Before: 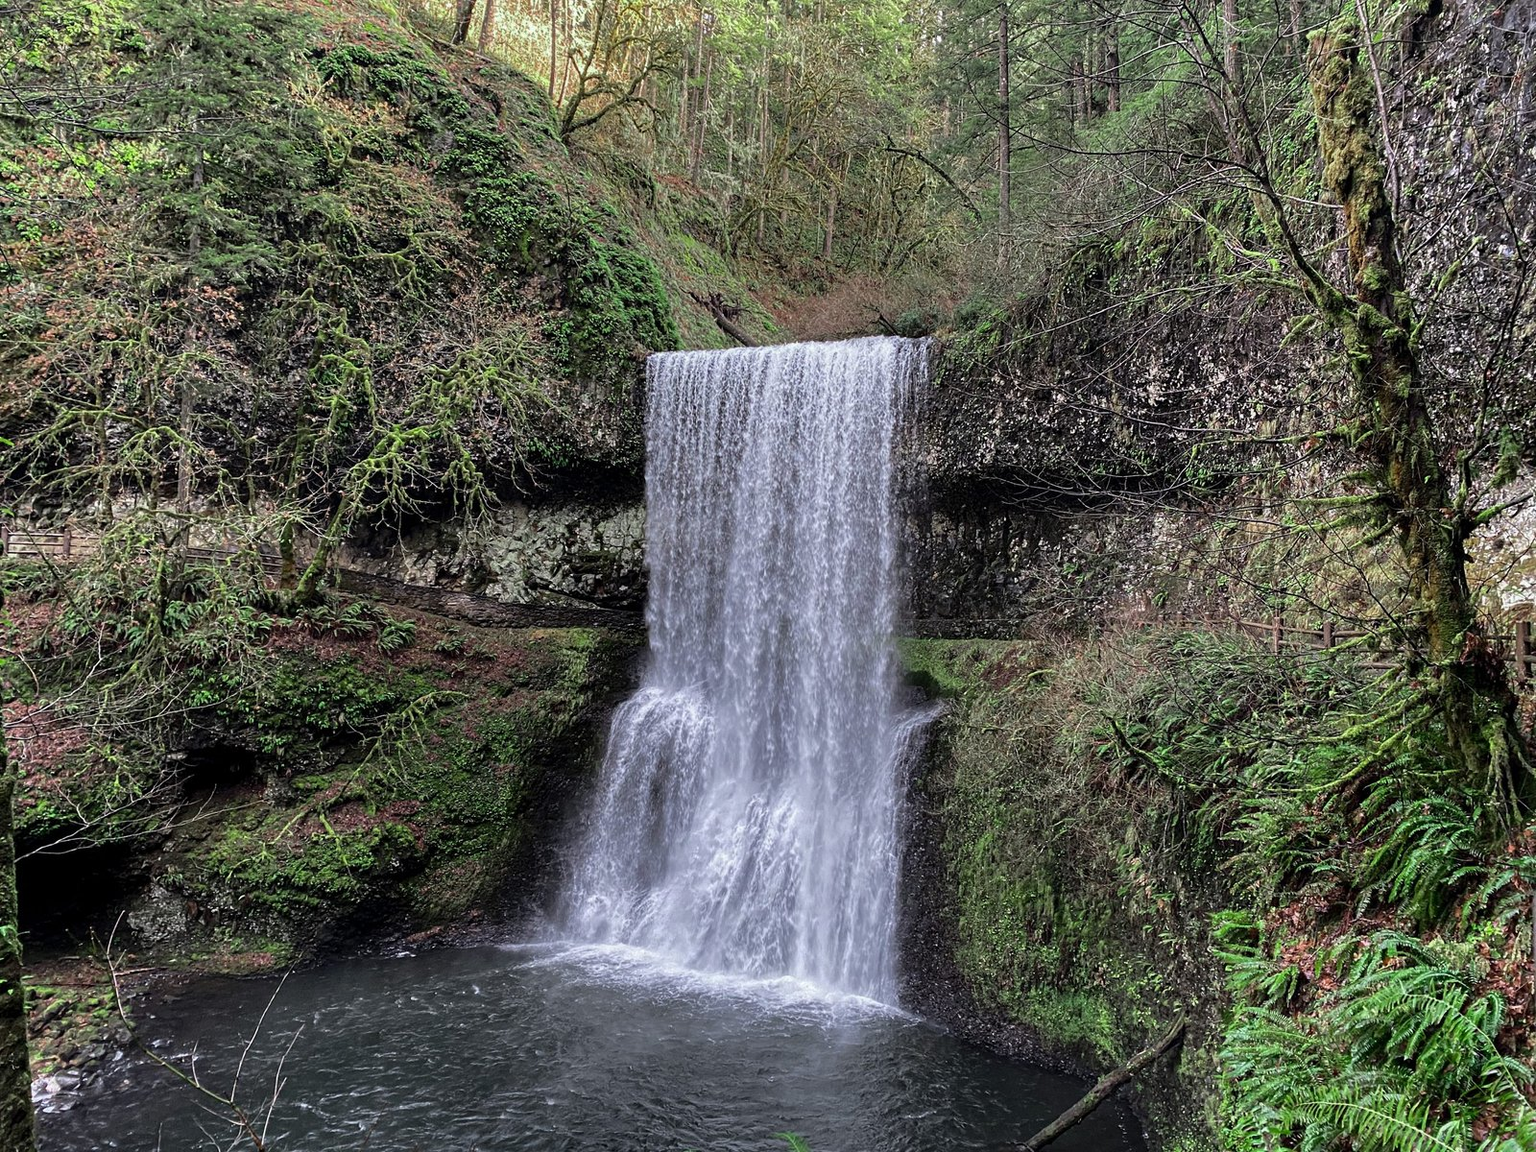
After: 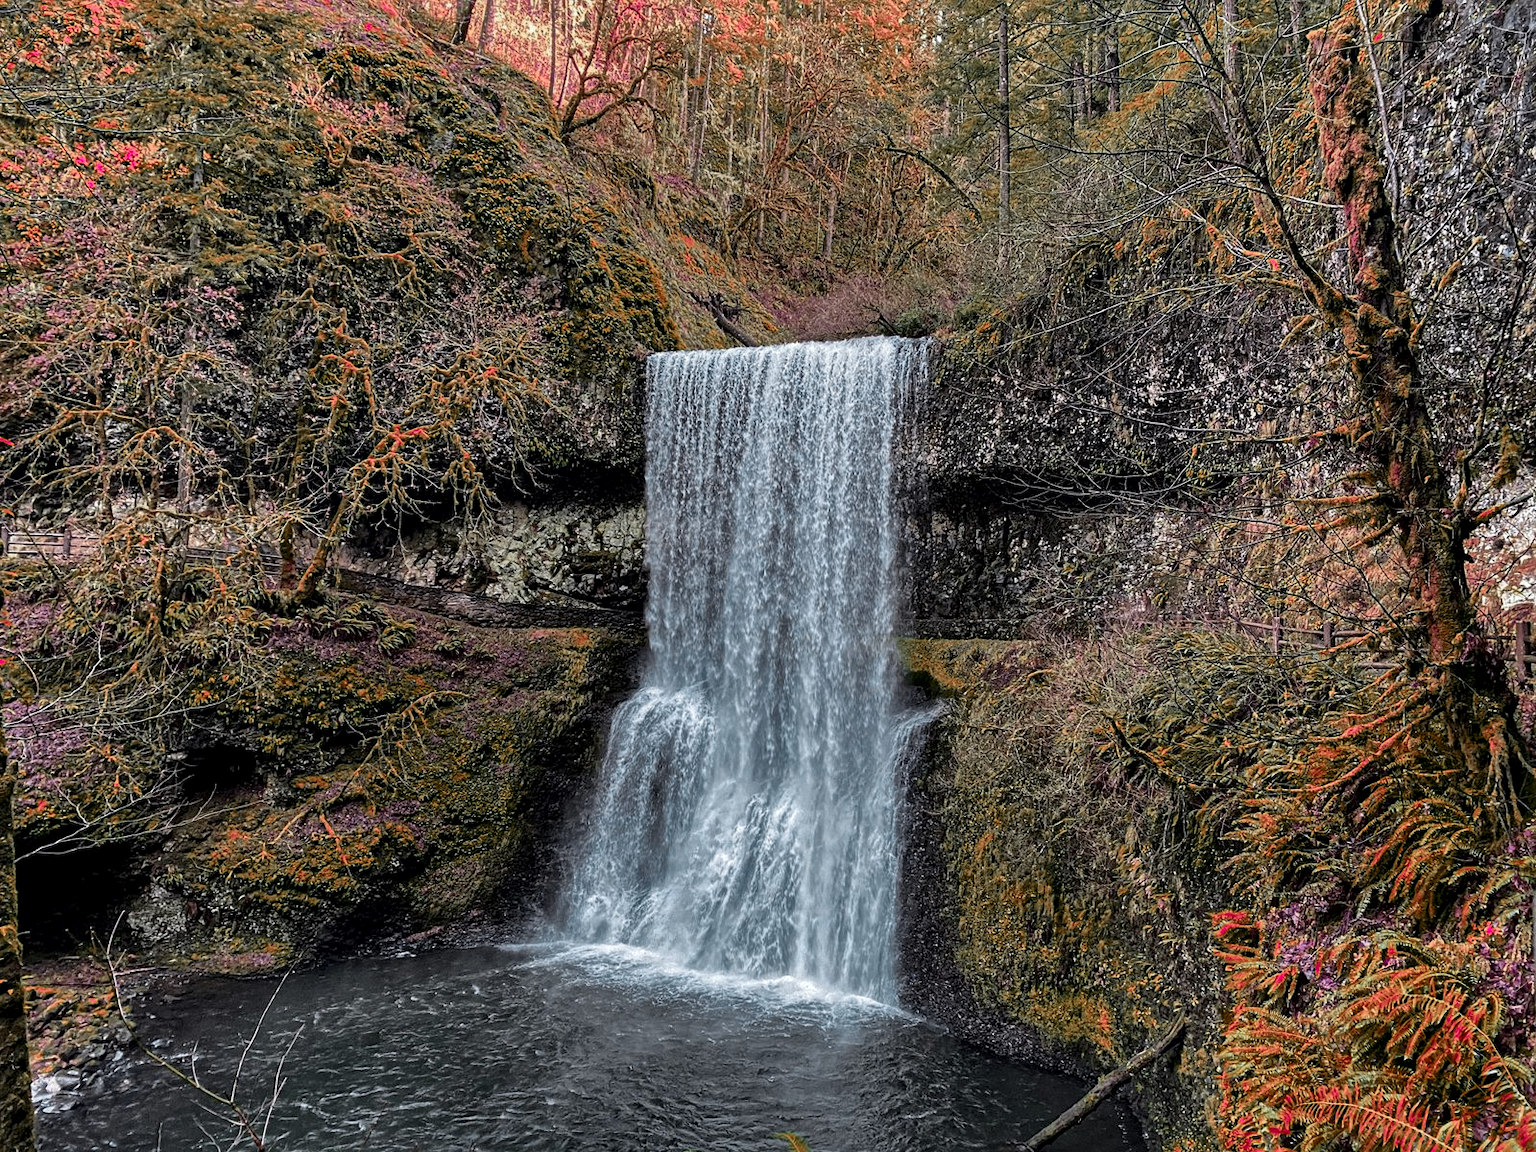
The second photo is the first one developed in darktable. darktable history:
color zones: curves: ch0 [(0.826, 0.353)]; ch1 [(0.242, 0.647) (0.889, 0.342)]; ch2 [(0.246, 0.089) (0.969, 0.068)]
local contrast: mode bilateral grid, contrast 20, coarseness 19, detail 163%, midtone range 0.2
